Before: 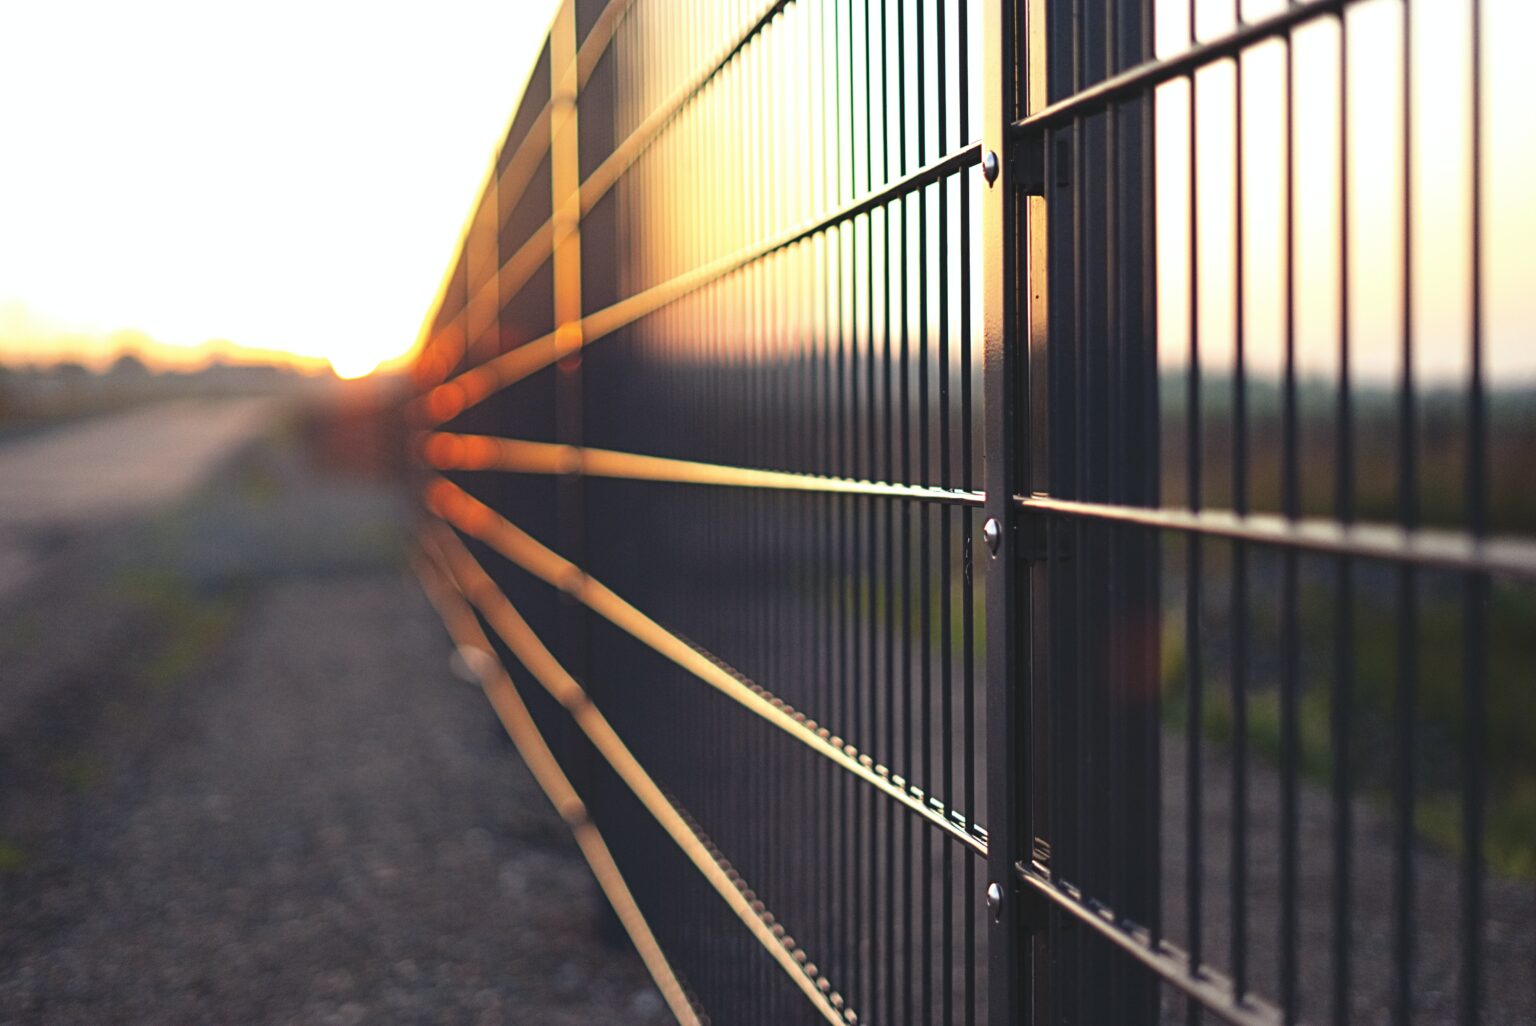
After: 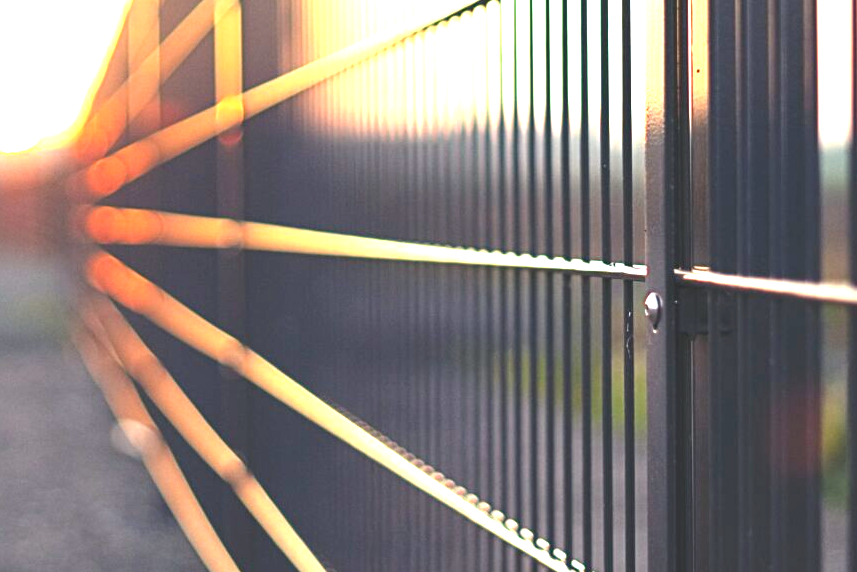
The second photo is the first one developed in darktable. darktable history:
white balance: red 0.978, blue 0.999
crop and rotate: left 22.13%, top 22.054%, right 22.026%, bottom 22.102%
exposure: exposure 1.5 EV, compensate highlight preservation false
